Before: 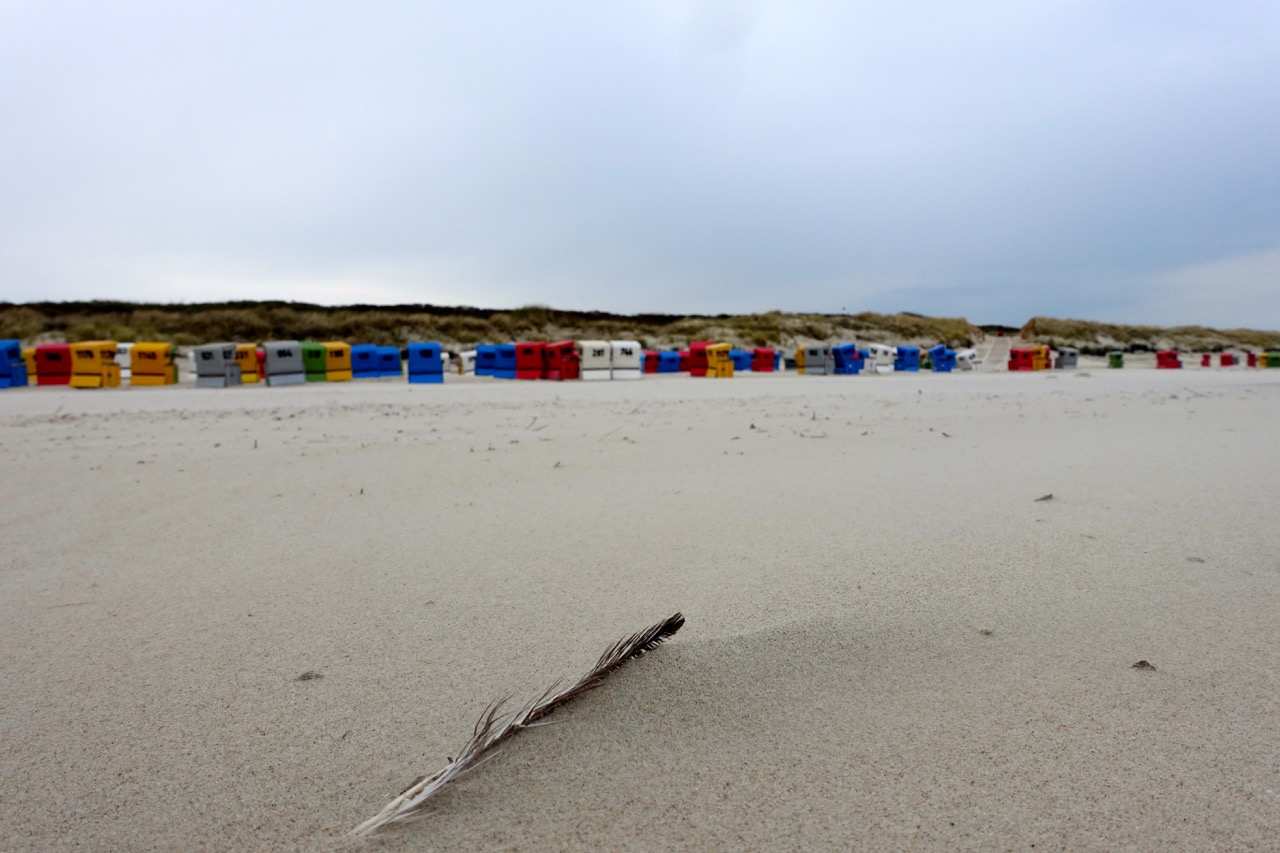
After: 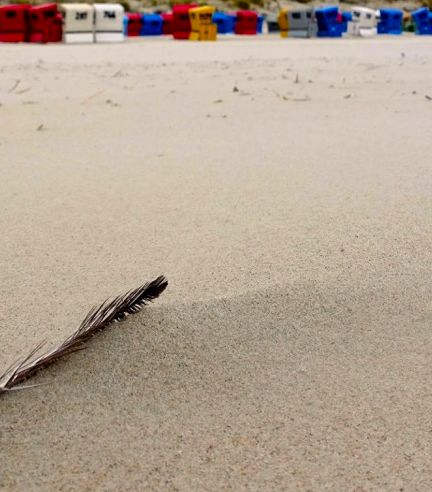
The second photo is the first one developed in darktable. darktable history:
color balance rgb: highlights gain › chroma 1.723%, highlights gain › hue 54.82°, perceptual saturation grading › global saturation 36.717%, perceptual brilliance grading › global brilliance 11.066%
crop: left 40.462%, top 39.564%, right 25.786%, bottom 2.66%
